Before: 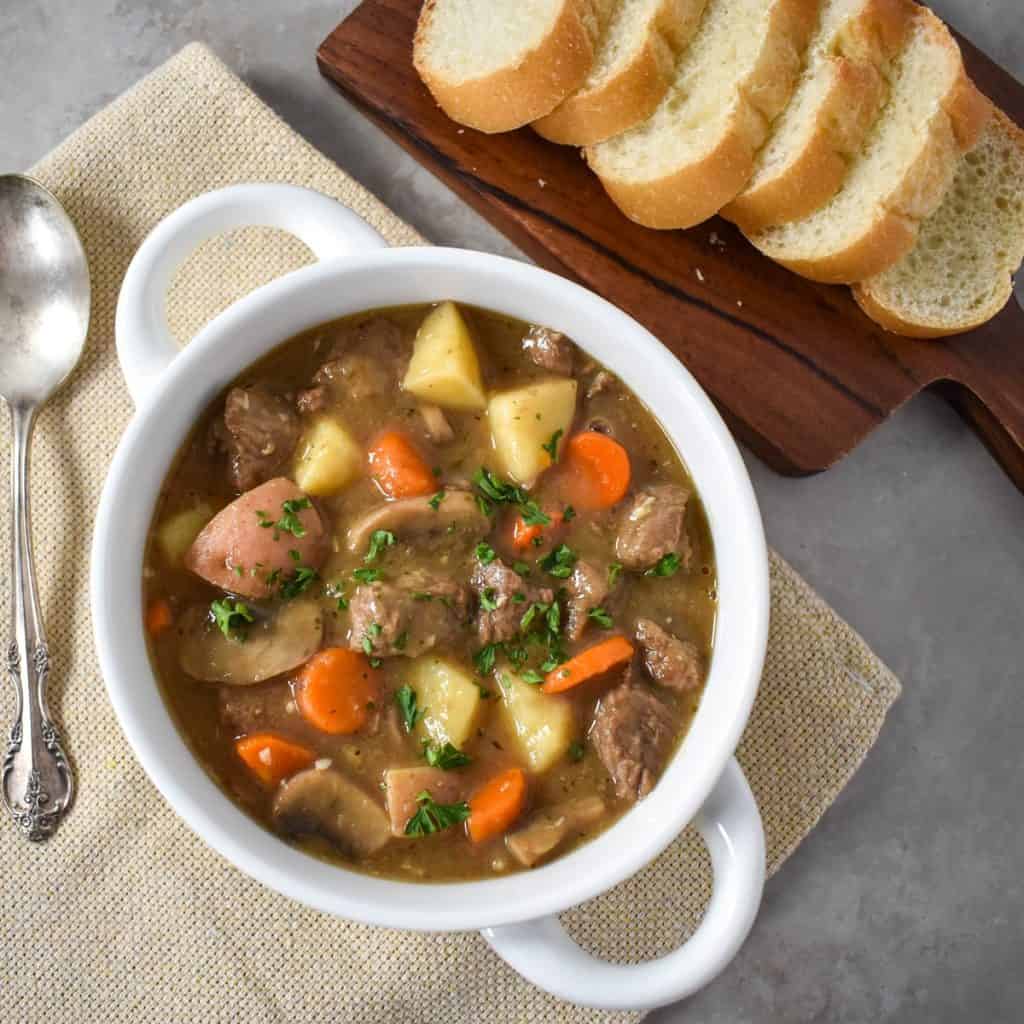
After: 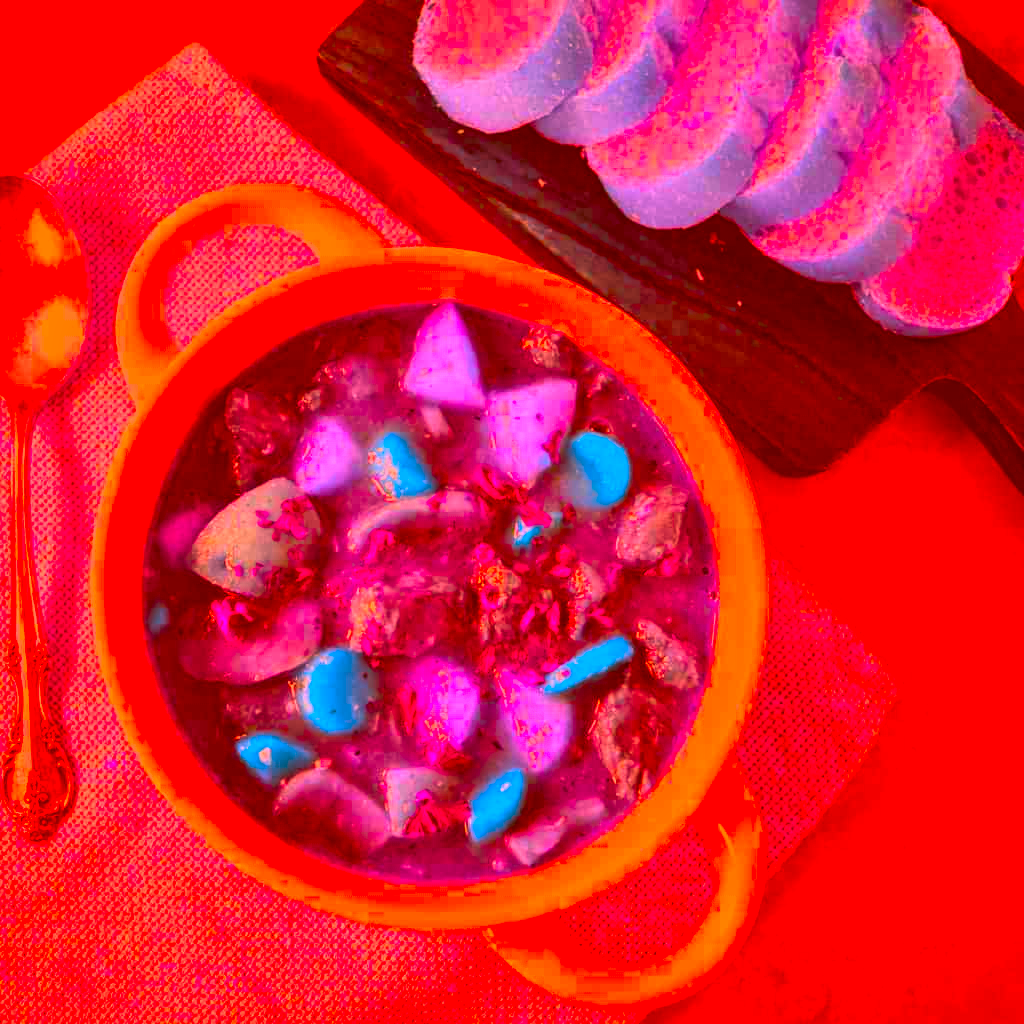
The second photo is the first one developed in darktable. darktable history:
color correction: highlights a* -39.36, highlights b* -39.65, shadows a* -39.38, shadows b* -39.88, saturation -2.94
local contrast: detail 130%
